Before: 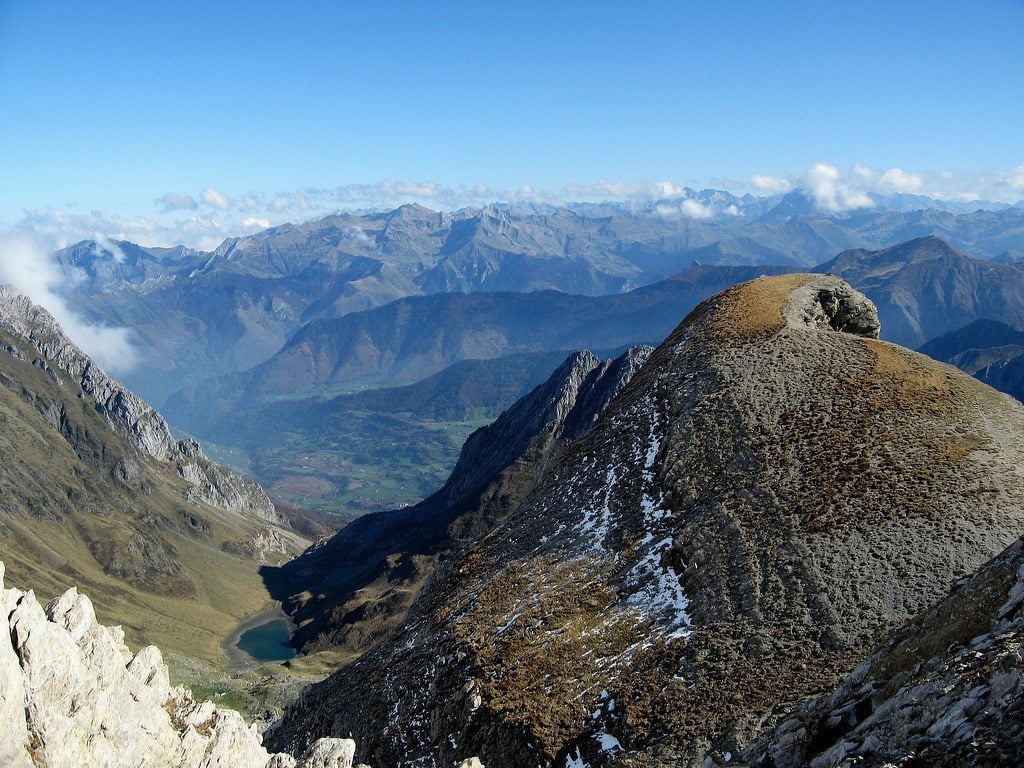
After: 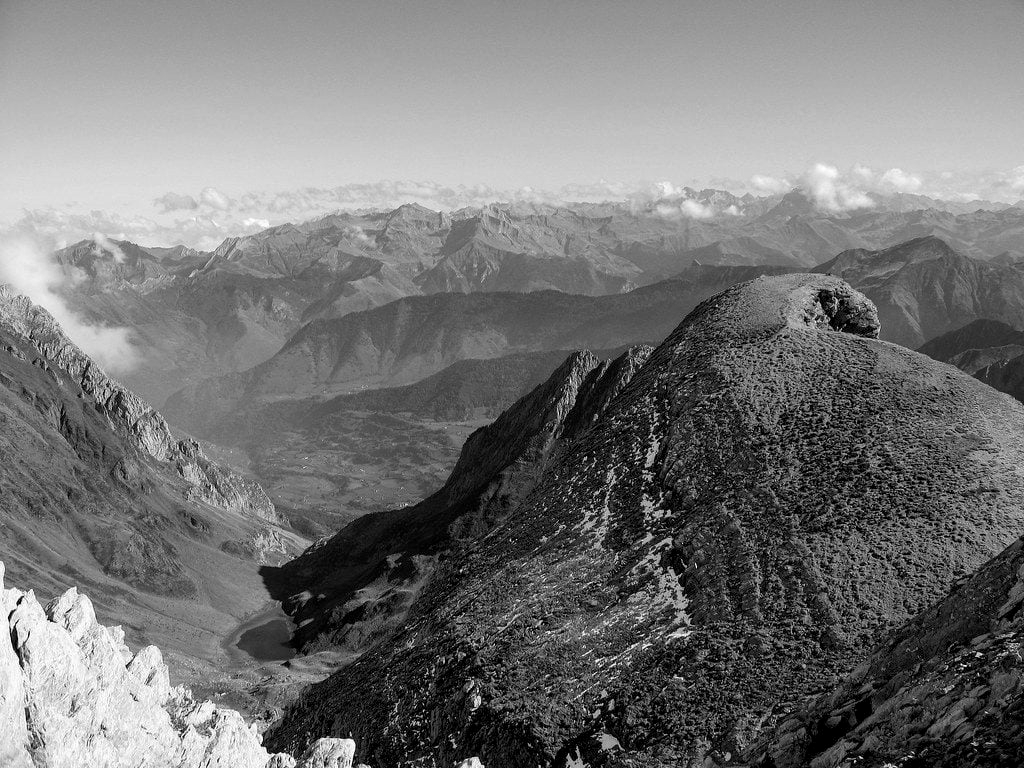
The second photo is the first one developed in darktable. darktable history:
color correction: highlights a* -5.94, highlights b* 9.48, shadows a* 10.12, shadows b* 23.94
monochrome: size 1
local contrast: highlights 100%, shadows 100%, detail 120%, midtone range 0.2
